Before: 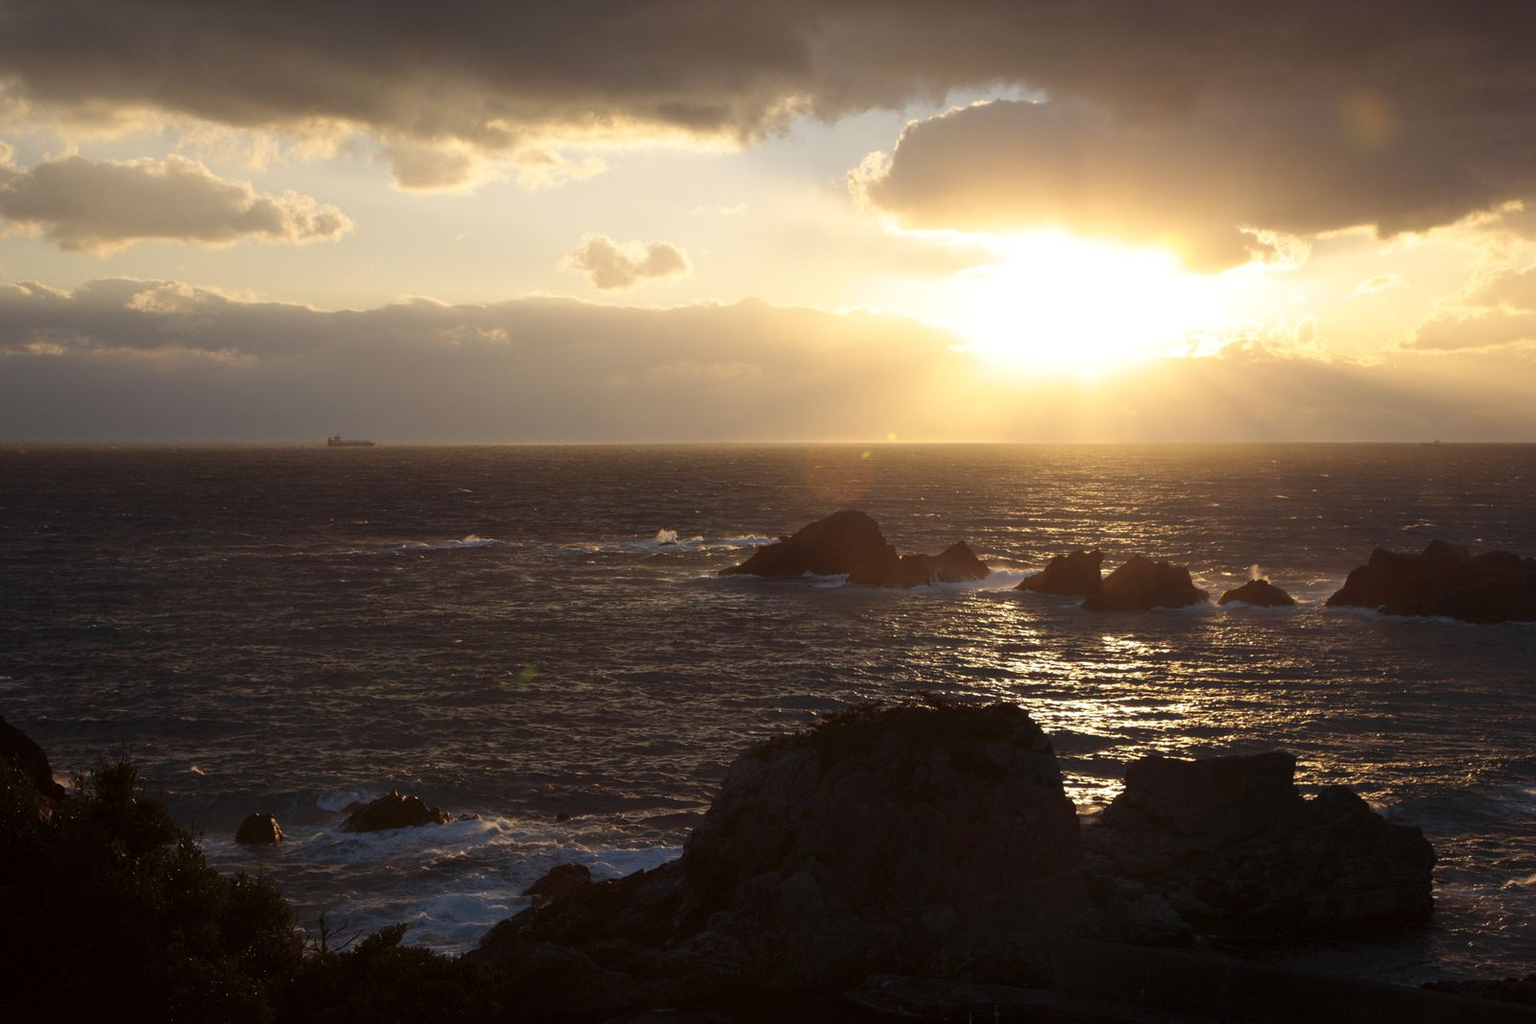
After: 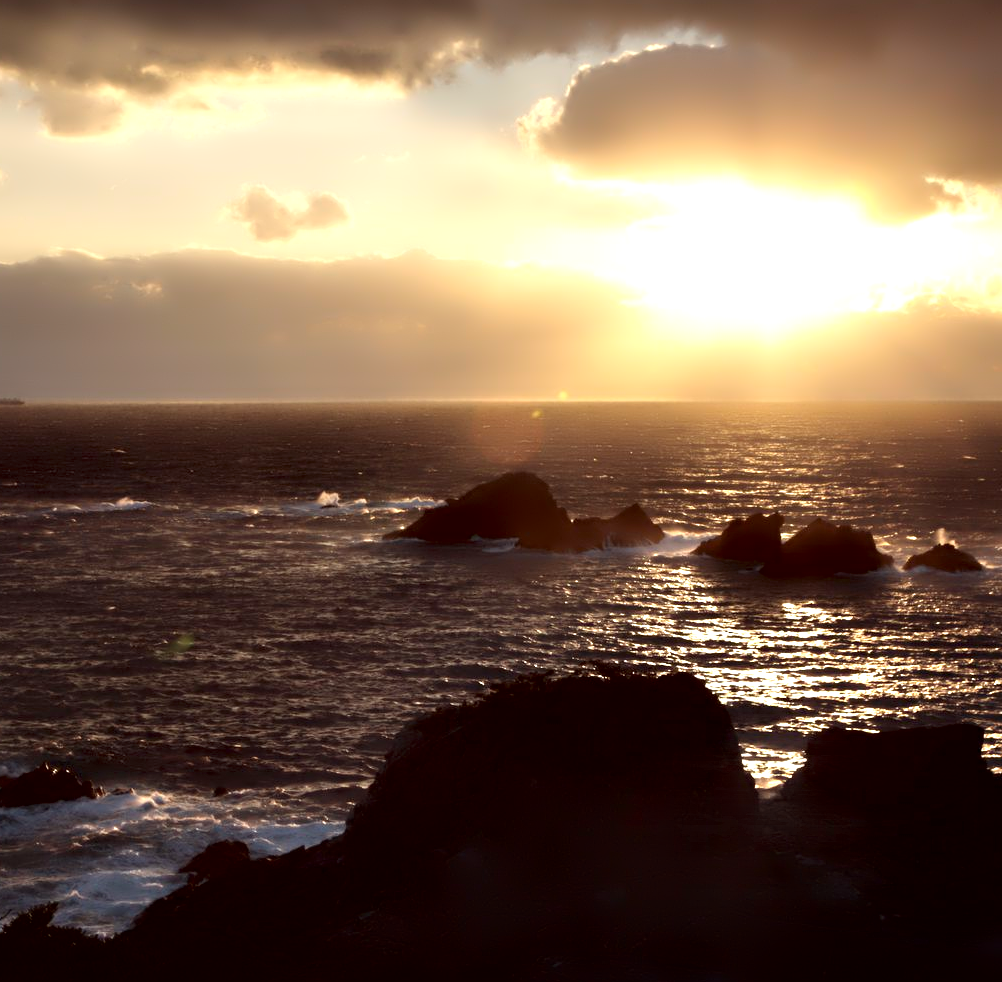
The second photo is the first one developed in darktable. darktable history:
contrast brightness saturation: saturation -0.069
color correction: highlights a* -0.866, highlights b* 4.43, shadows a* 3.54
contrast equalizer: y [[0.783, 0.666, 0.575, 0.77, 0.556, 0.501], [0.5 ×6], [0.5 ×6], [0, 0.02, 0.272, 0.399, 0.062, 0], [0 ×6]]
crop and rotate: left 22.923%, top 5.641%, right 14.392%, bottom 2.249%
